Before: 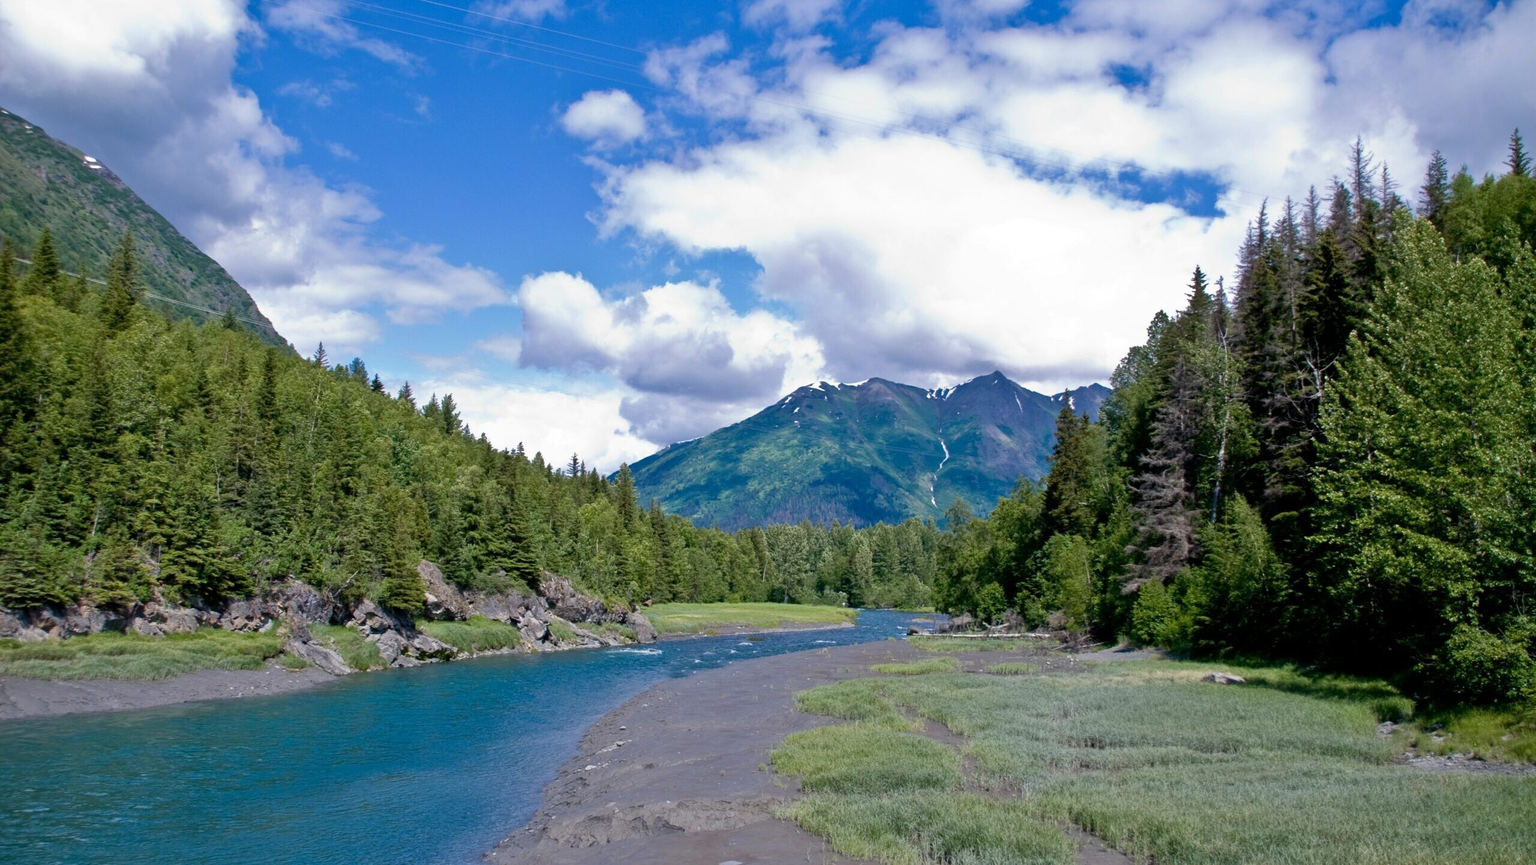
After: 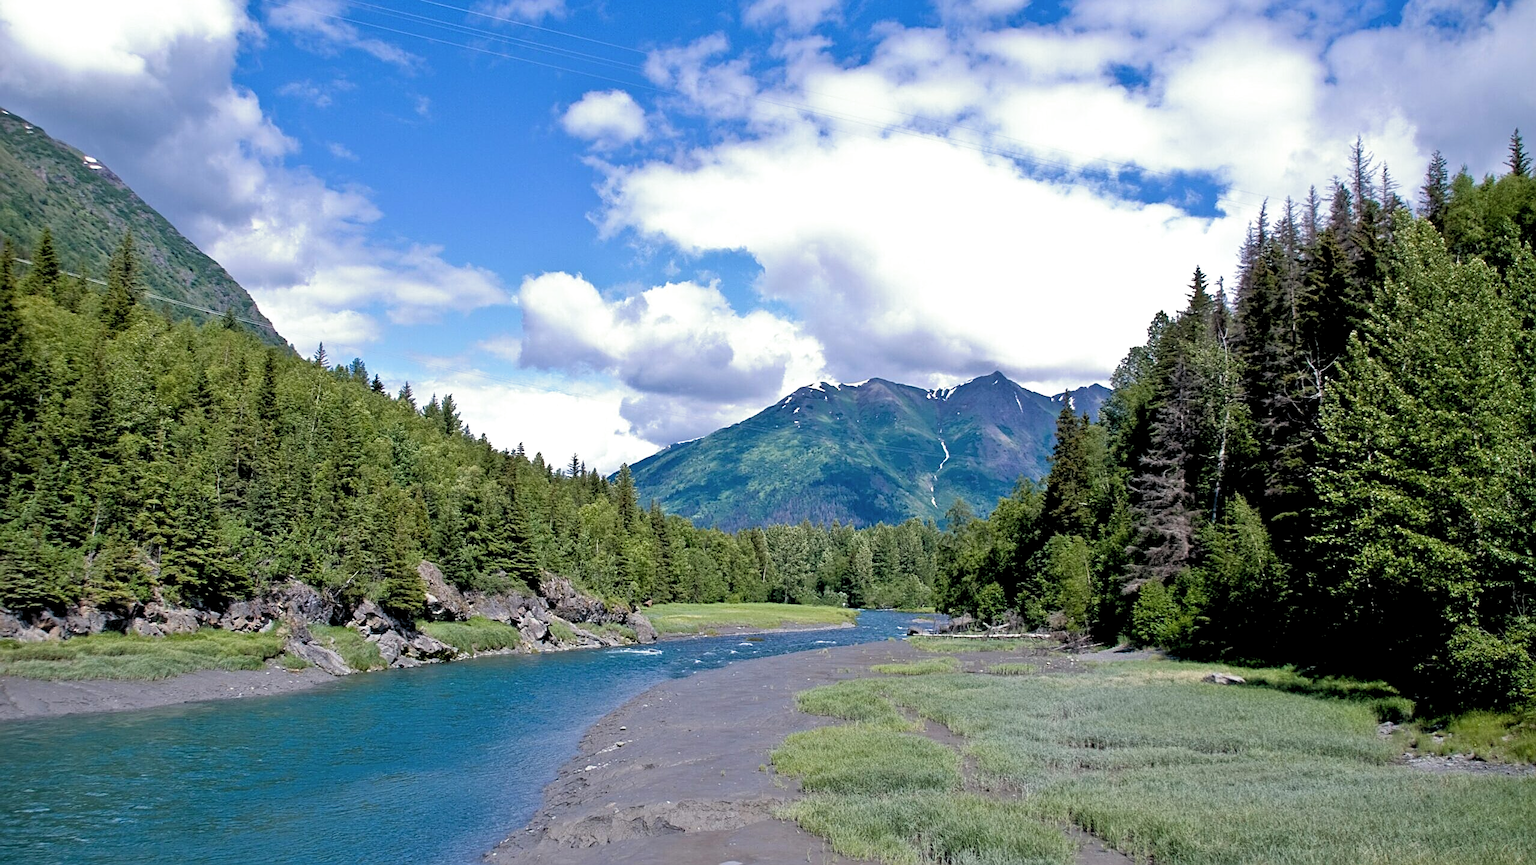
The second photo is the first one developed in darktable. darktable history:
sharpen: on, module defaults
split-toning: shadows › saturation 0.61, highlights › saturation 0.58, balance -28.74, compress 87.36%
contrast brightness saturation: saturation -0.05
rgb levels: levels [[0.013, 0.434, 0.89], [0, 0.5, 1], [0, 0.5, 1]]
